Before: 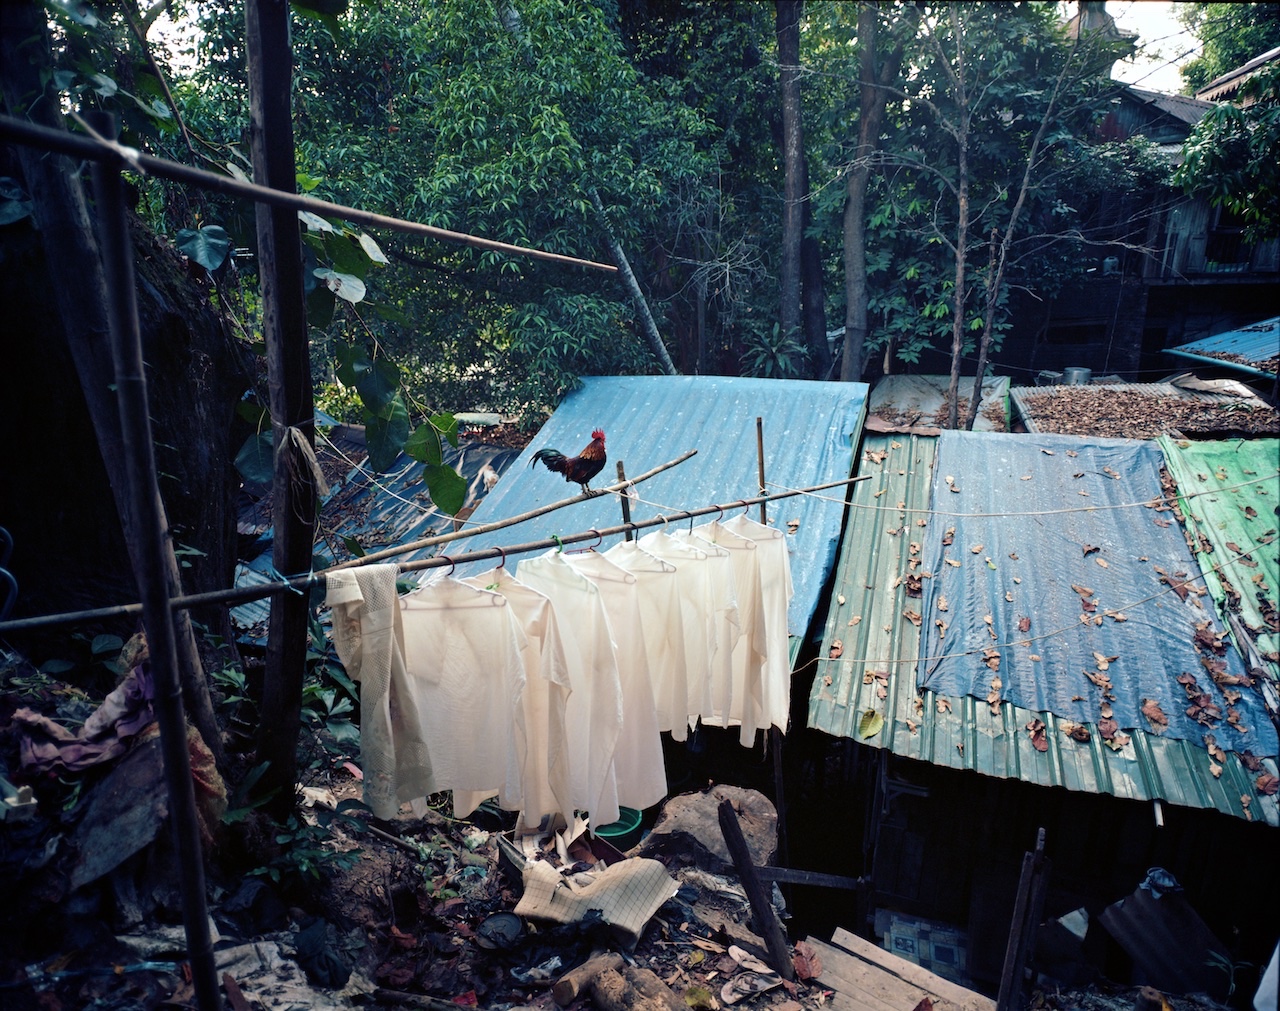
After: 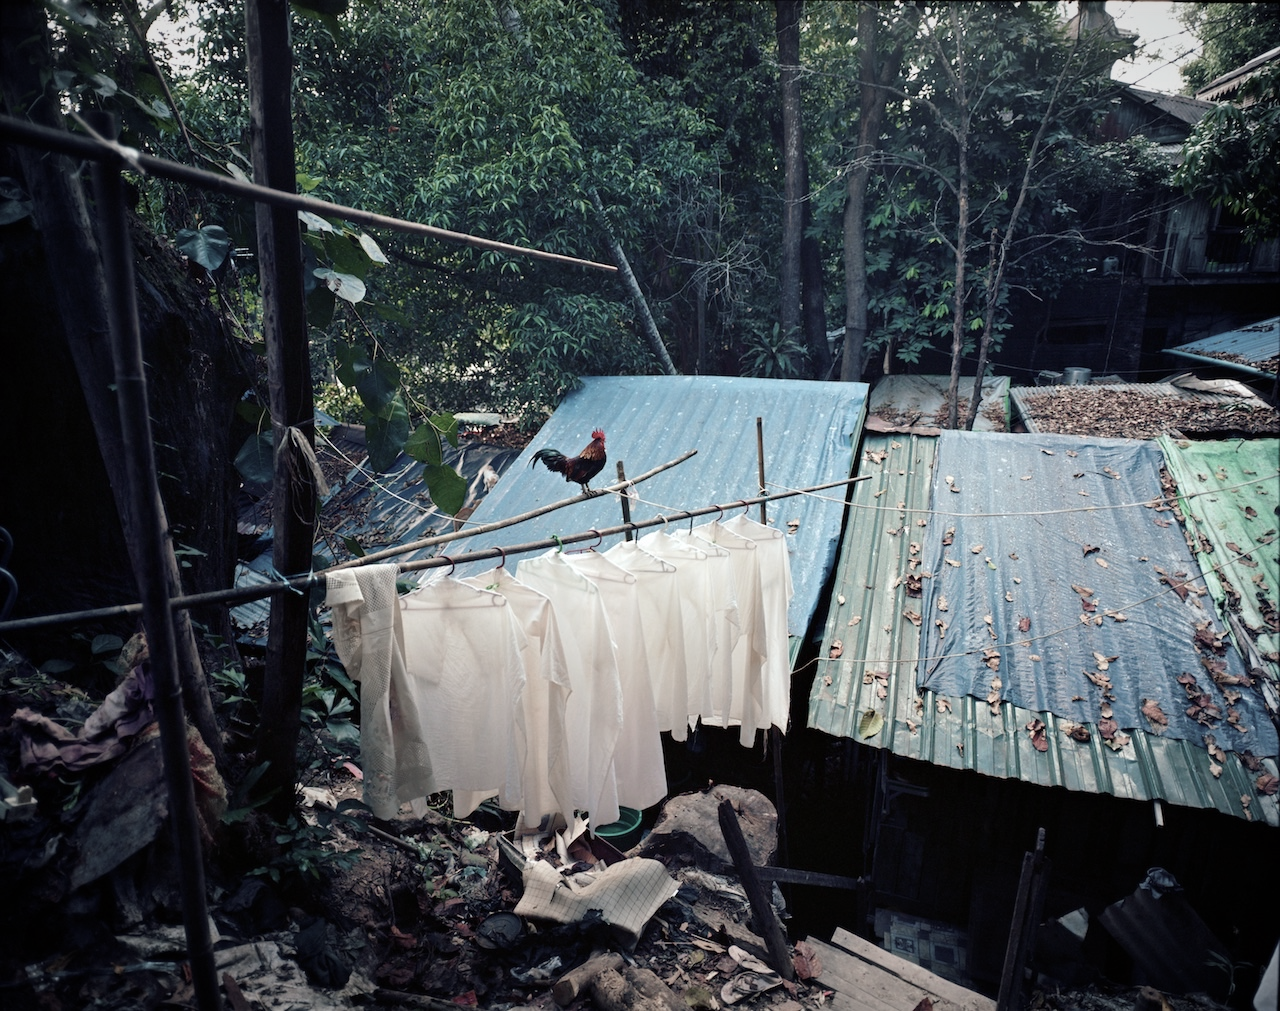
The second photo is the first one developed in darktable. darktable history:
color zones: curves: ch0 [(0, 0.559) (0.153, 0.551) (0.229, 0.5) (0.429, 0.5) (0.571, 0.5) (0.714, 0.5) (0.857, 0.5) (1, 0.559)]; ch1 [(0, 0.417) (0.112, 0.336) (0.213, 0.26) (0.429, 0.34) (0.571, 0.35) (0.683, 0.331) (0.857, 0.344) (1, 0.417)]
vignetting: fall-off radius 100%, width/height ratio 1.337
